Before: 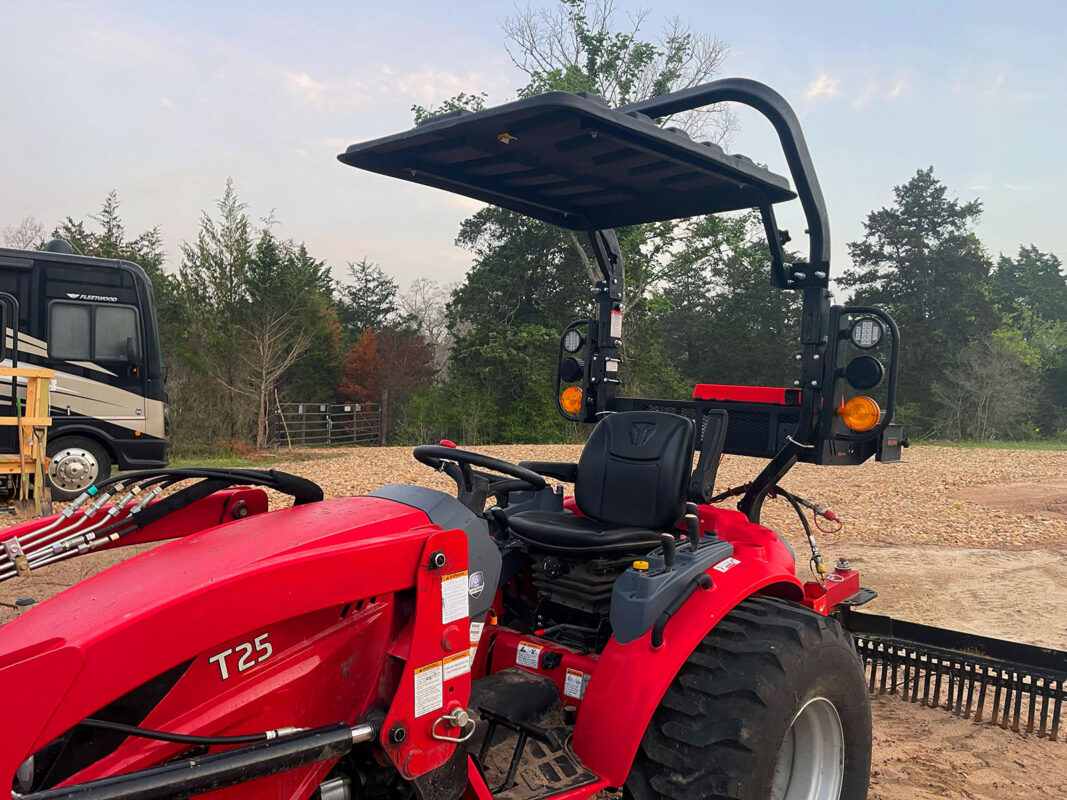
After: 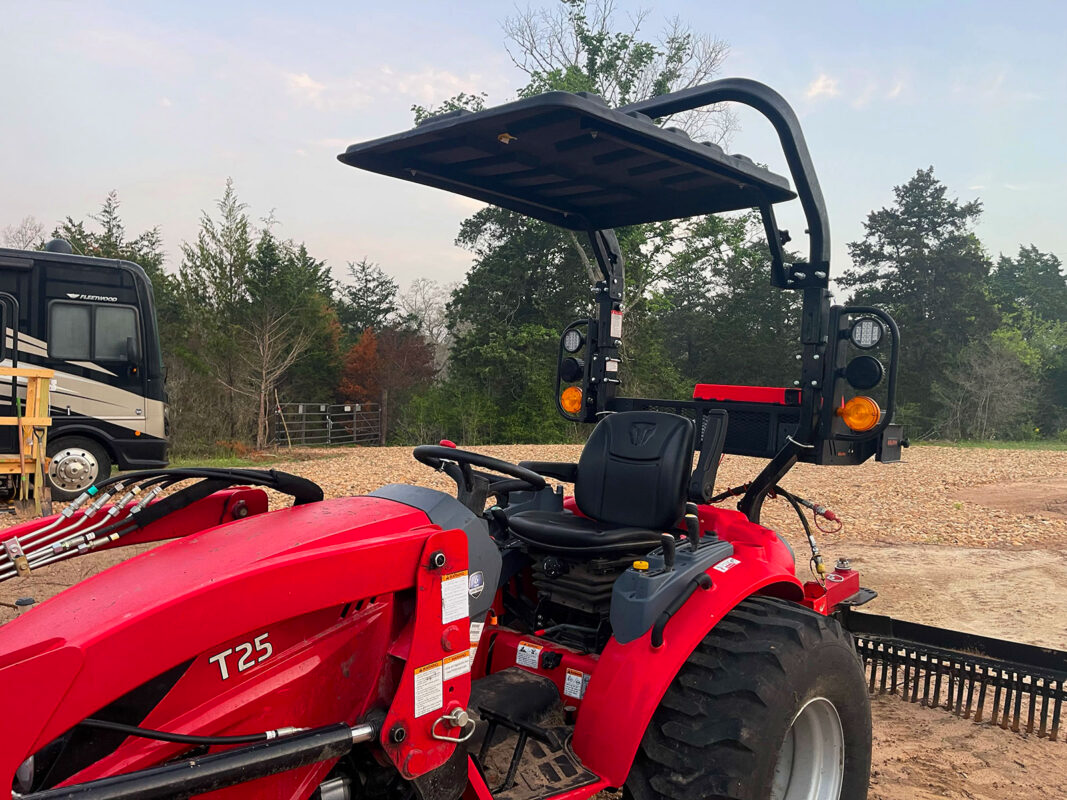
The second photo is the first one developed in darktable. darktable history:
contrast brightness saturation: contrast 0.078, saturation 0.019
